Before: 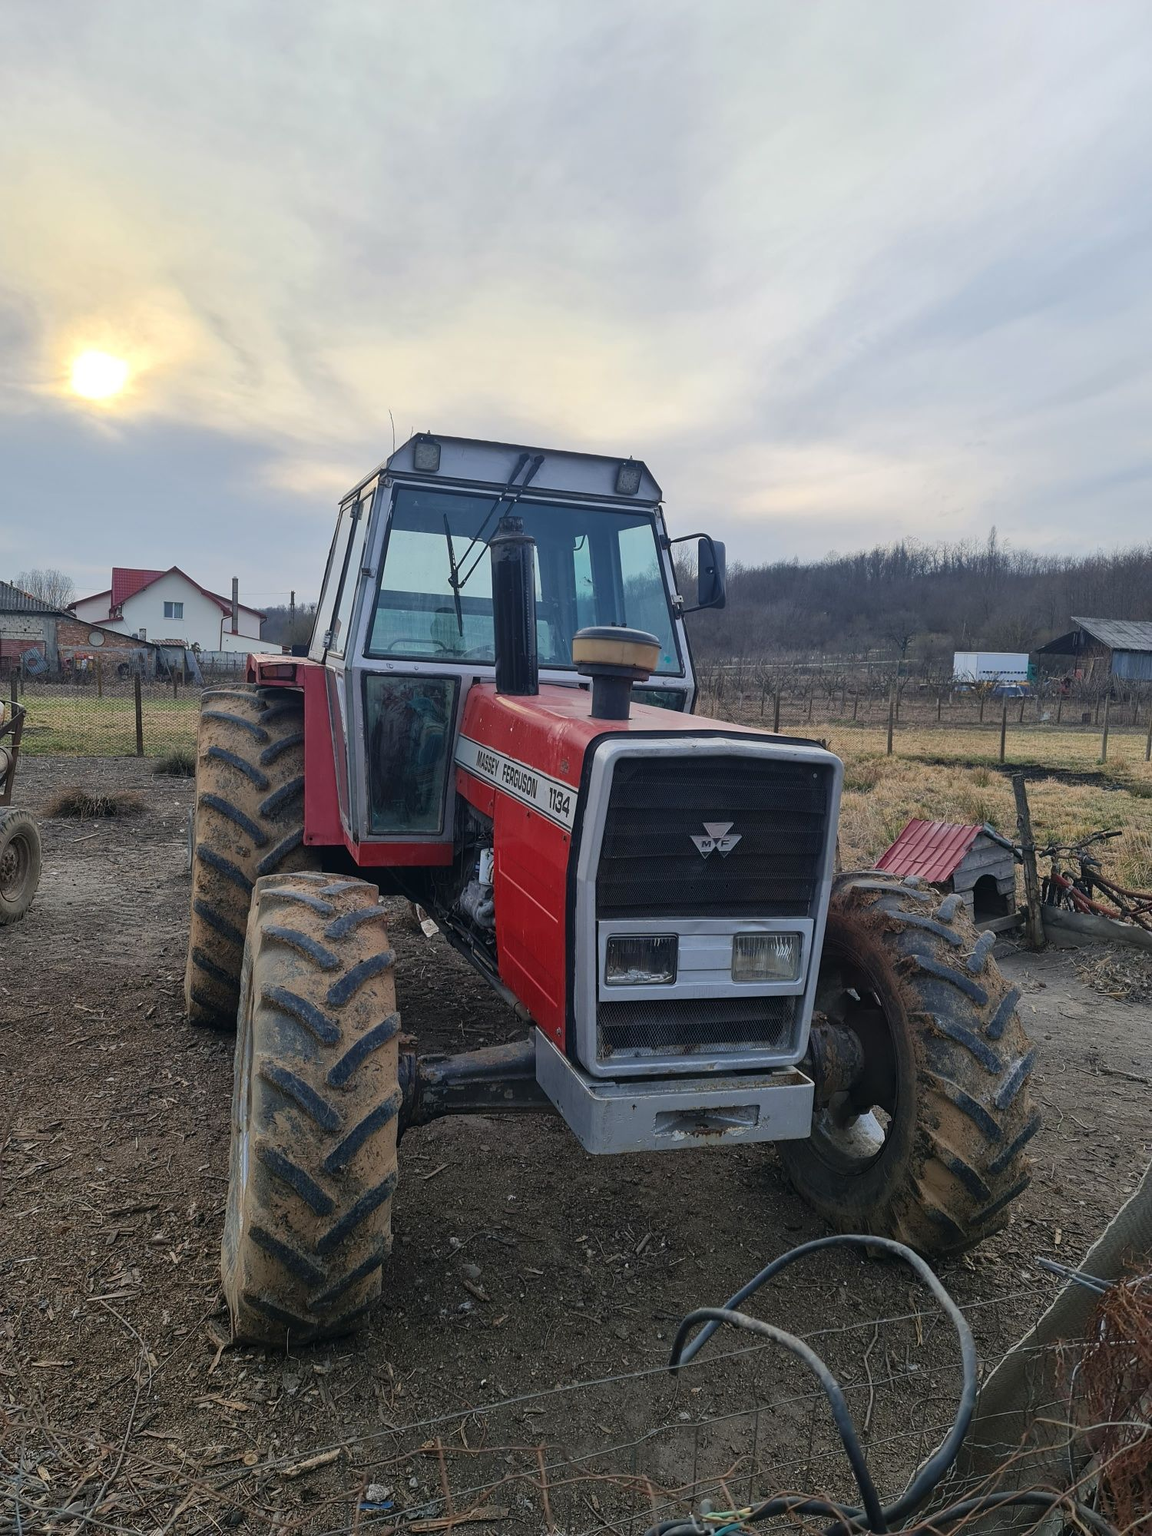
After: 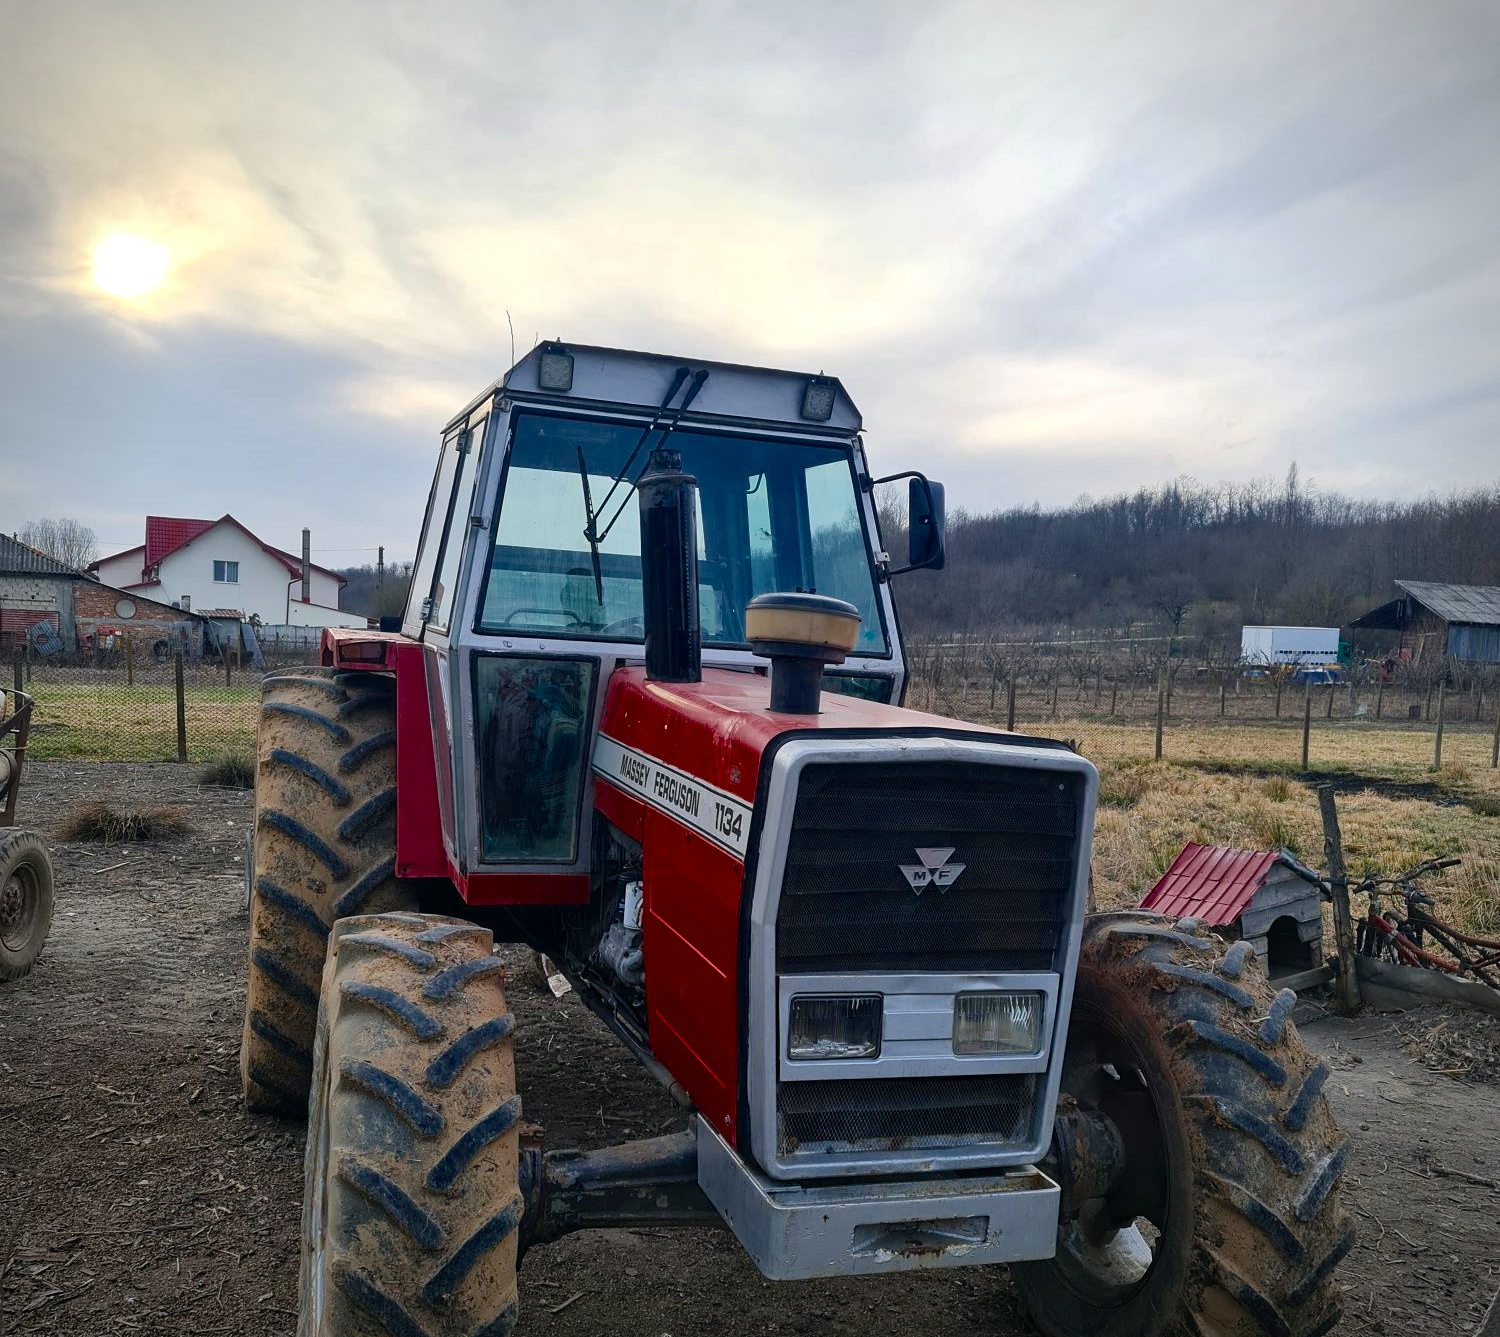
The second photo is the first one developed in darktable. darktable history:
color balance rgb: shadows lift › chroma 0.965%, shadows lift › hue 110.29°, perceptual saturation grading › global saturation 20%, perceptual saturation grading › highlights -25.219%, perceptual saturation grading › shadows 25.694%, global vibrance 9.336%, contrast 14.754%, saturation formula JzAzBz (2021)
crop: top 11.154%, bottom 21.978%
vignetting: fall-off start 86.62%, automatic ratio true
